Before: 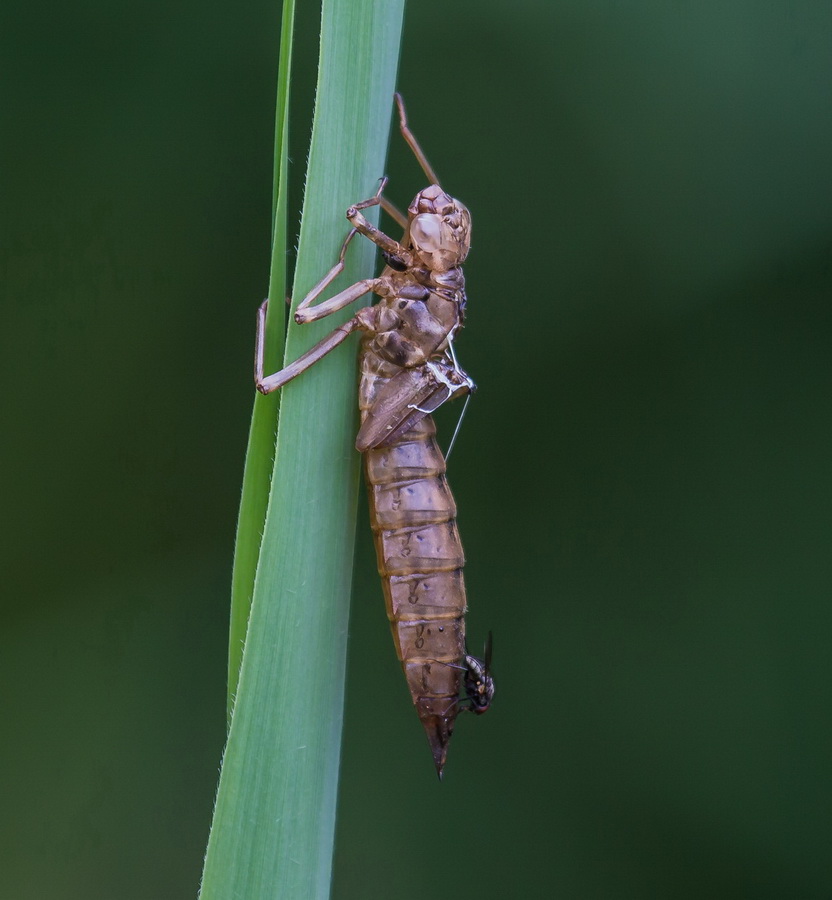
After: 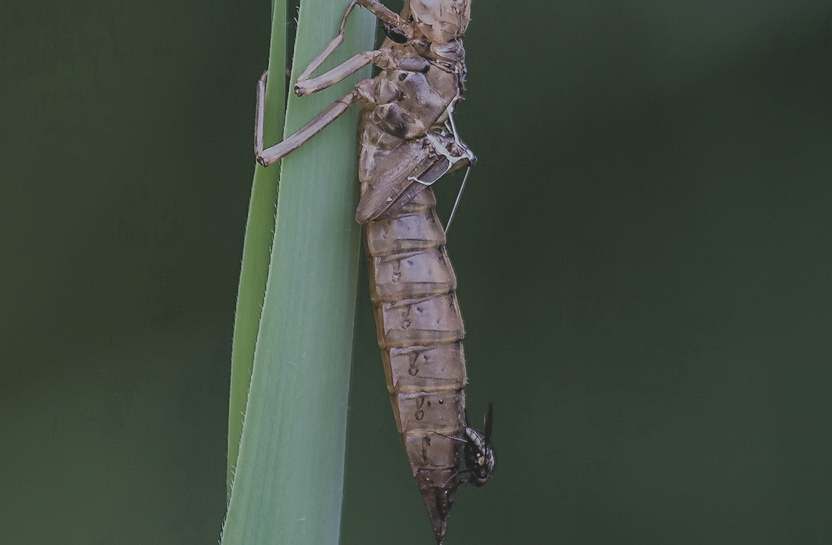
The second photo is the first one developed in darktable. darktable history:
sharpen: radius 1.841, amount 0.407, threshold 1.472
crop and rotate: top 25.408%, bottom 13.973%
filmic rgb: black relative exposure -7.65 EV, white relative exposure 4.56 EV, threshold 5.97 EV, hardness 3.61, enable highlight reconstruction true
contrast brightness saturation: contrast -0.254, saturation -0.431
